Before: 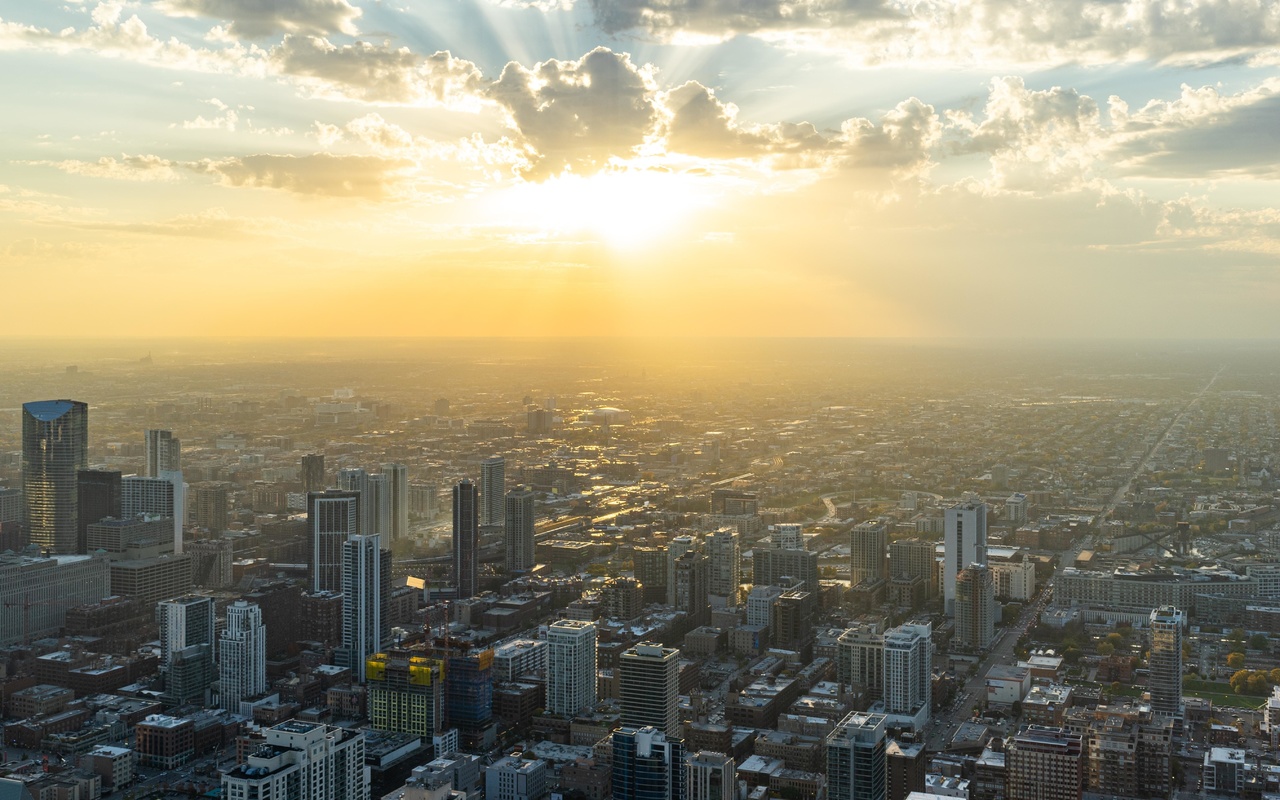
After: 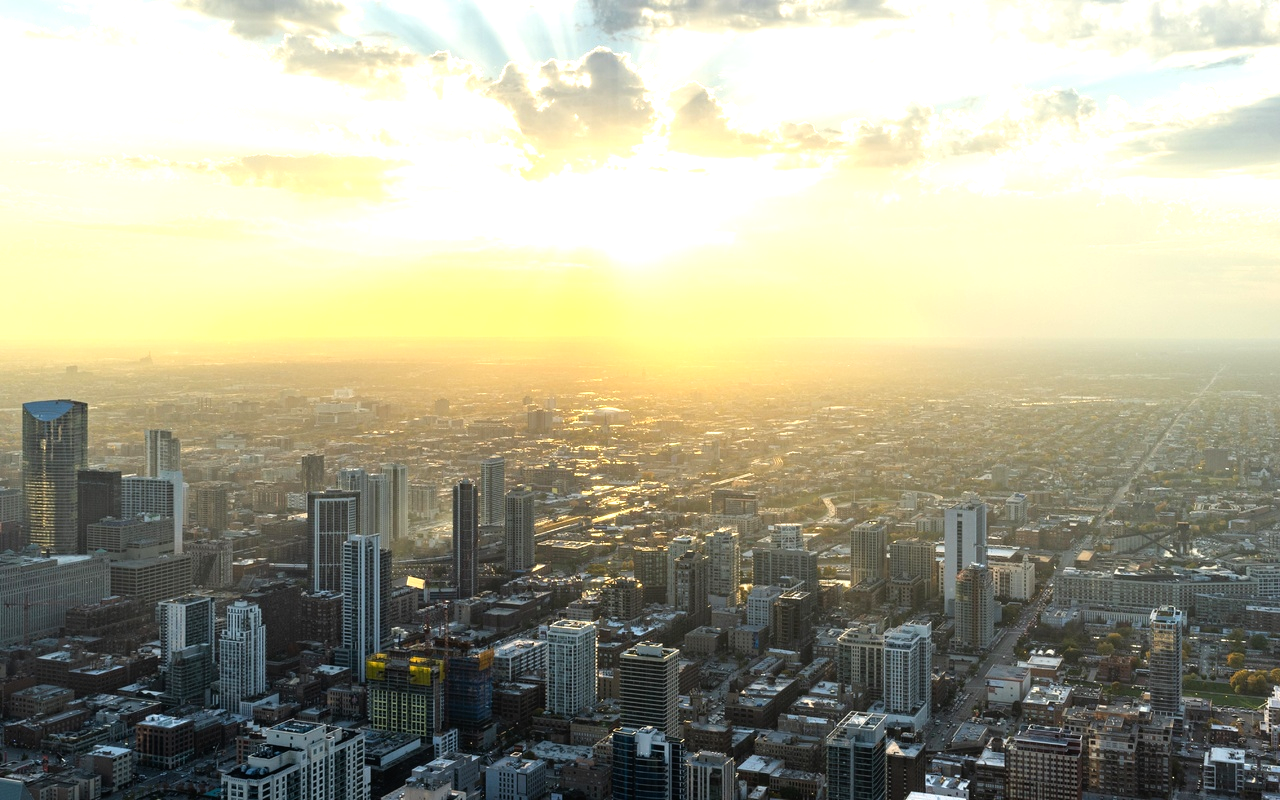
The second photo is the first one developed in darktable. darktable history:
tone equalizer: -8 EV -0.719 EV, -7 EV -0.693 EV, -6 EV -0.606 EV, -5 EV -0.373 EV, -3 EV 0.378 EV, -2 EV 0.6 EV, -1 EV 0.677 EV, +0 EV 0.741 EV
